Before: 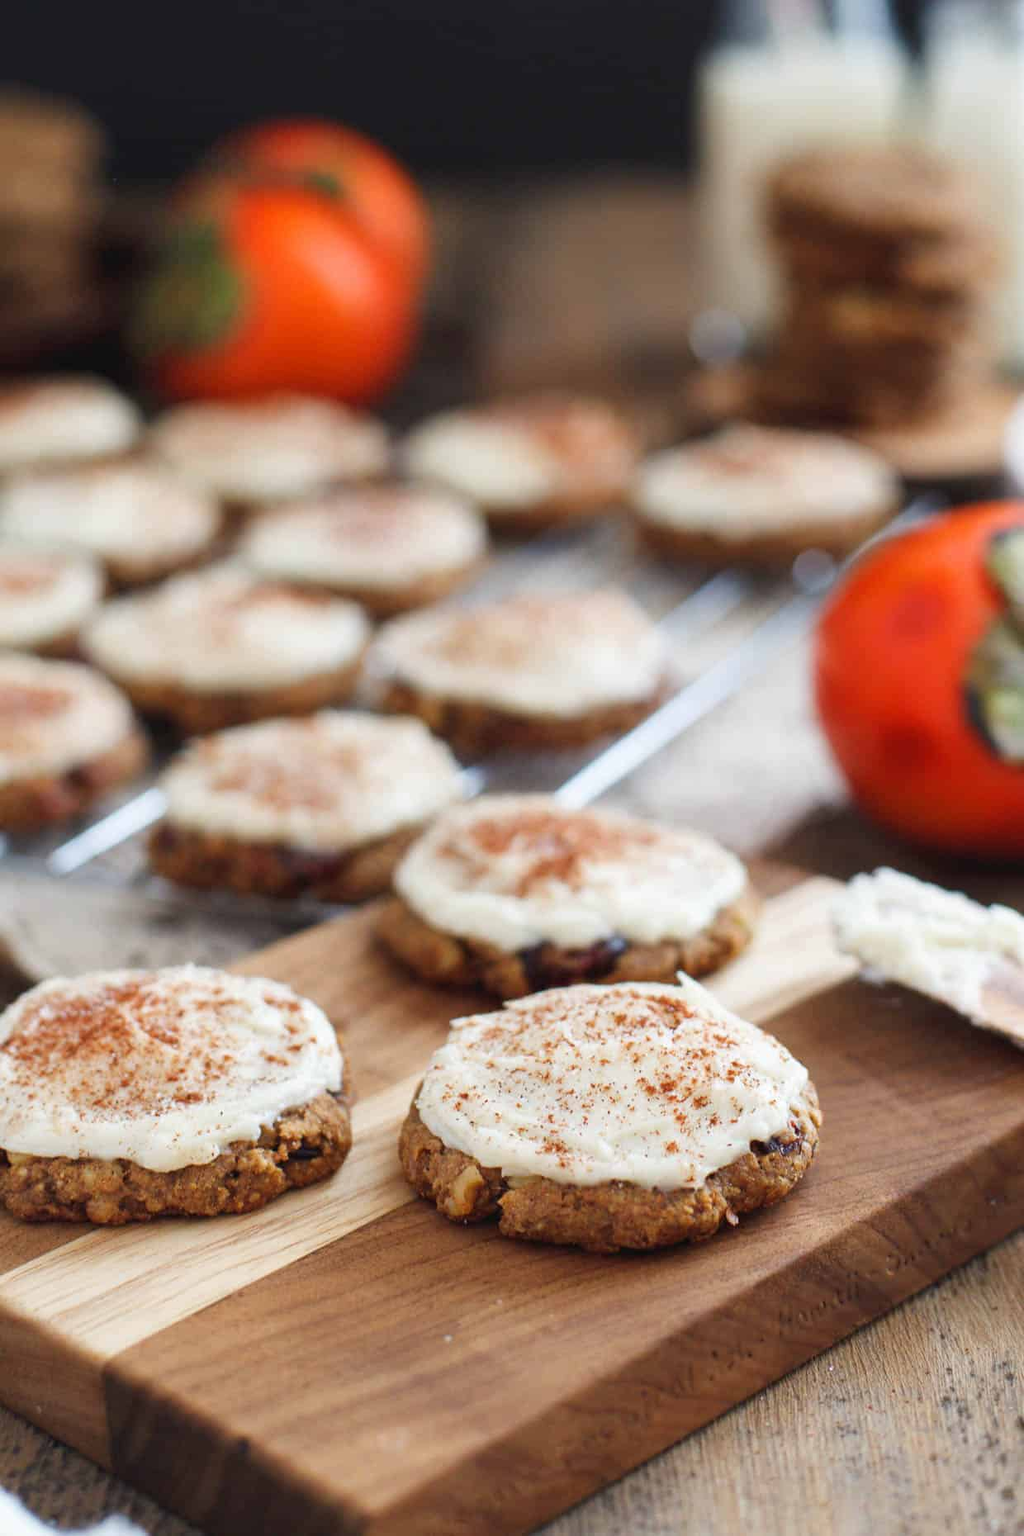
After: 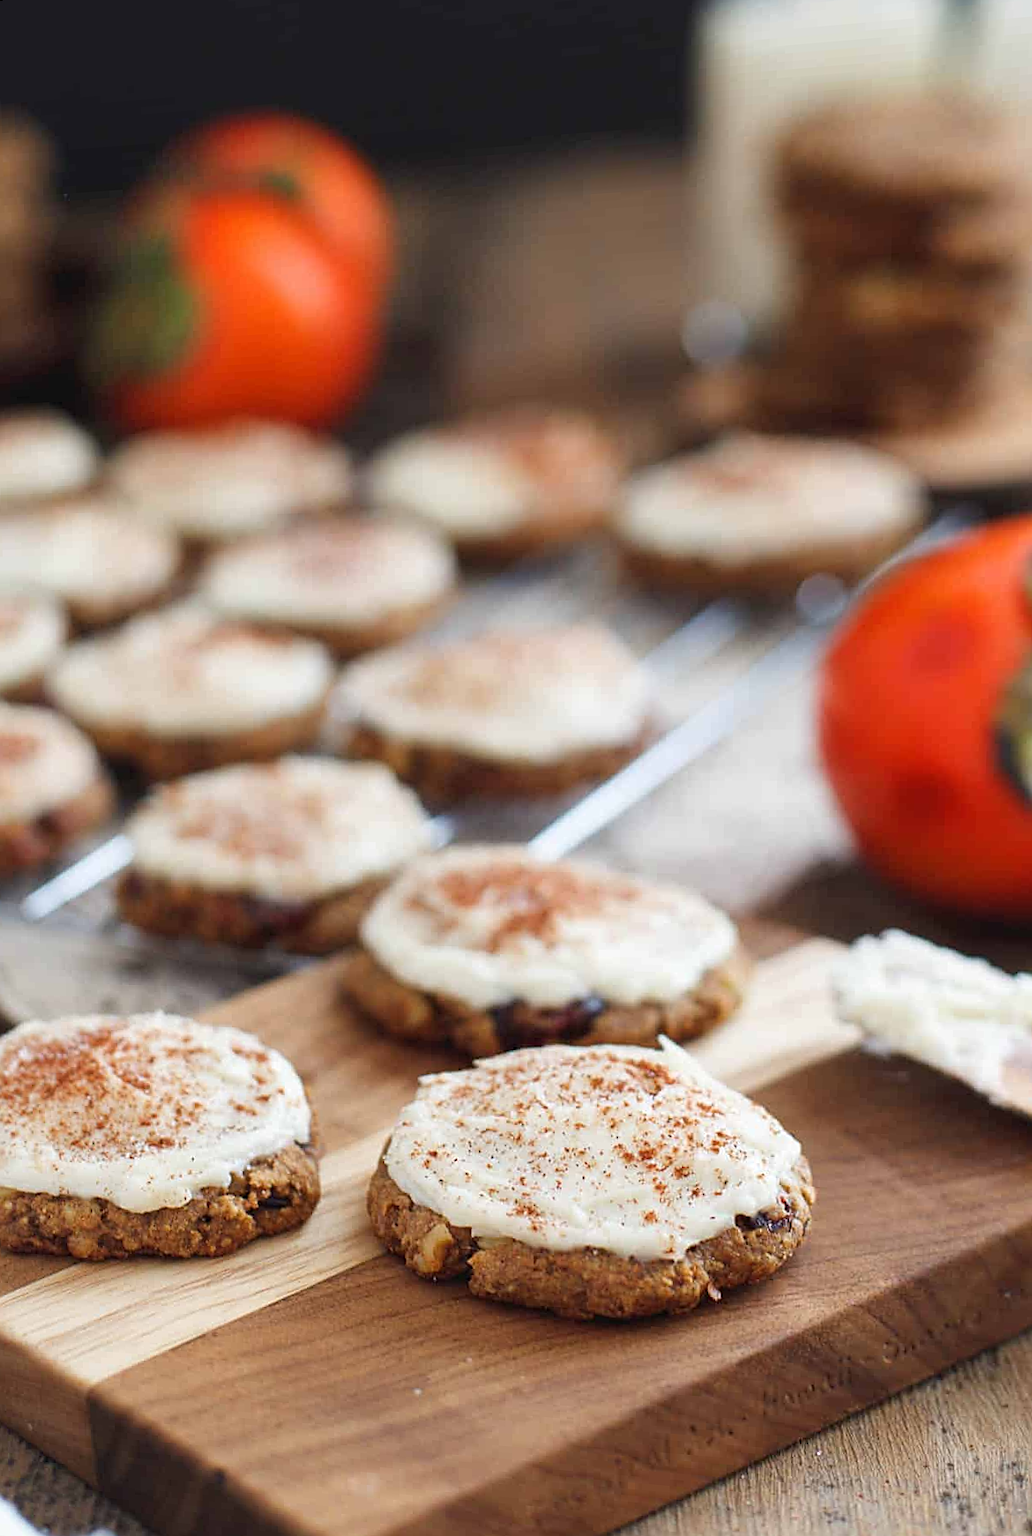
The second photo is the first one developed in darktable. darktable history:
sharpen: on, module defaults
rotate and perspective: rotation 0.062°, lens shift (vertical) 0.115, lens shift (horizontal) -0.133, crop left 0.047, crop right 0.94, crop top 0.061, crop bottom 0.94
